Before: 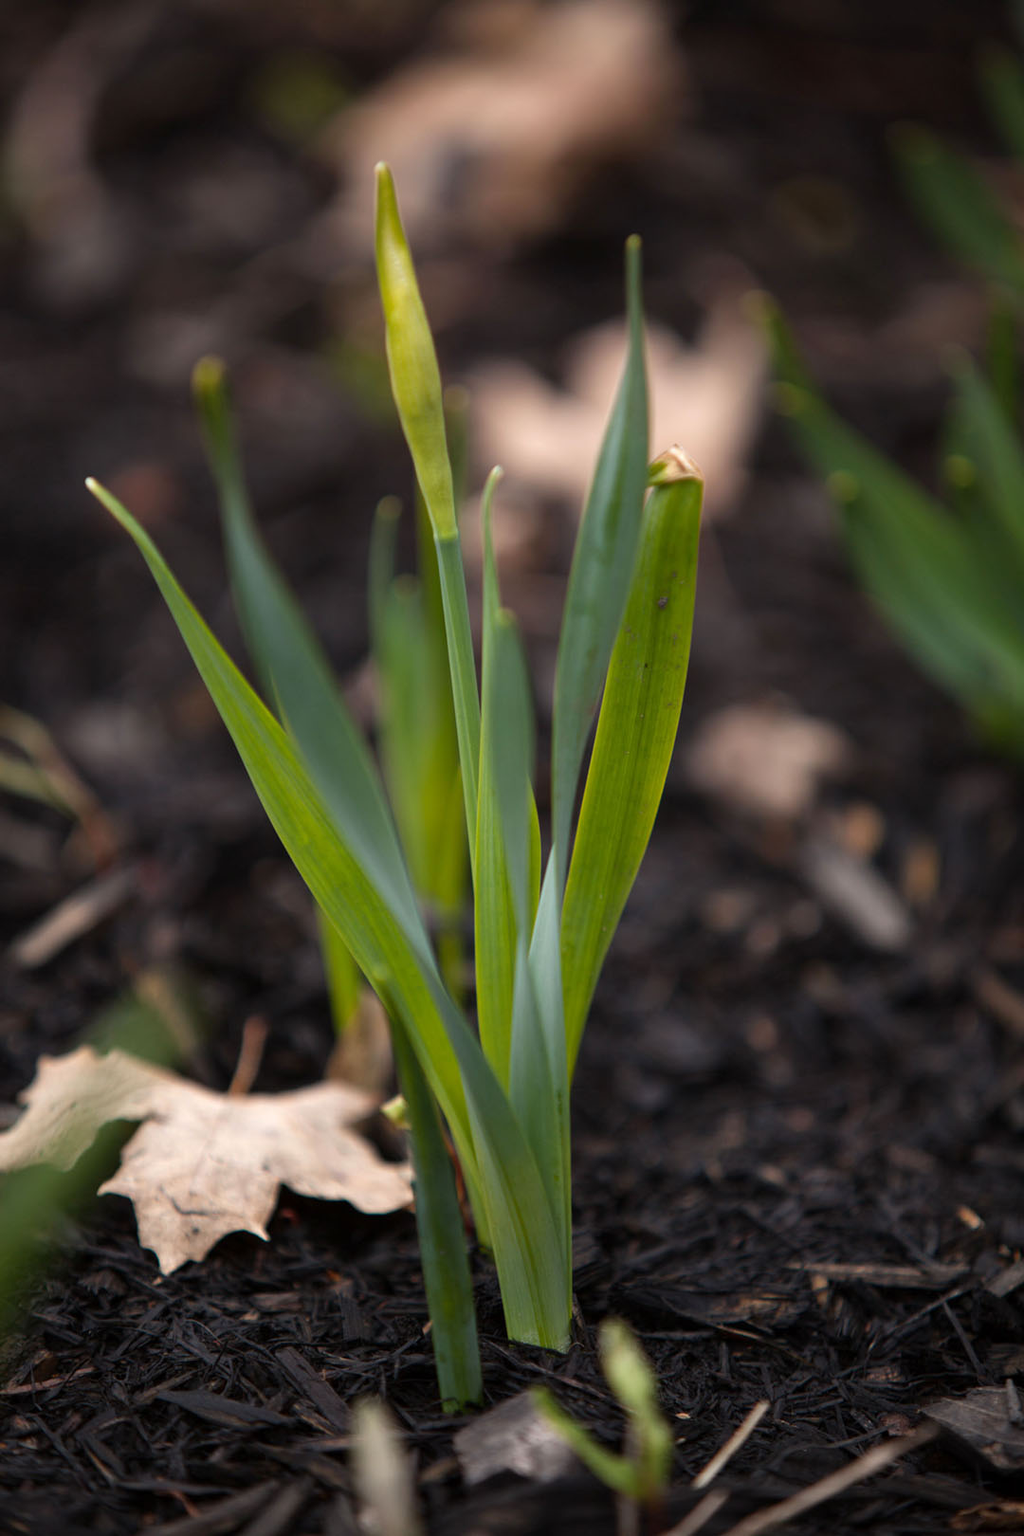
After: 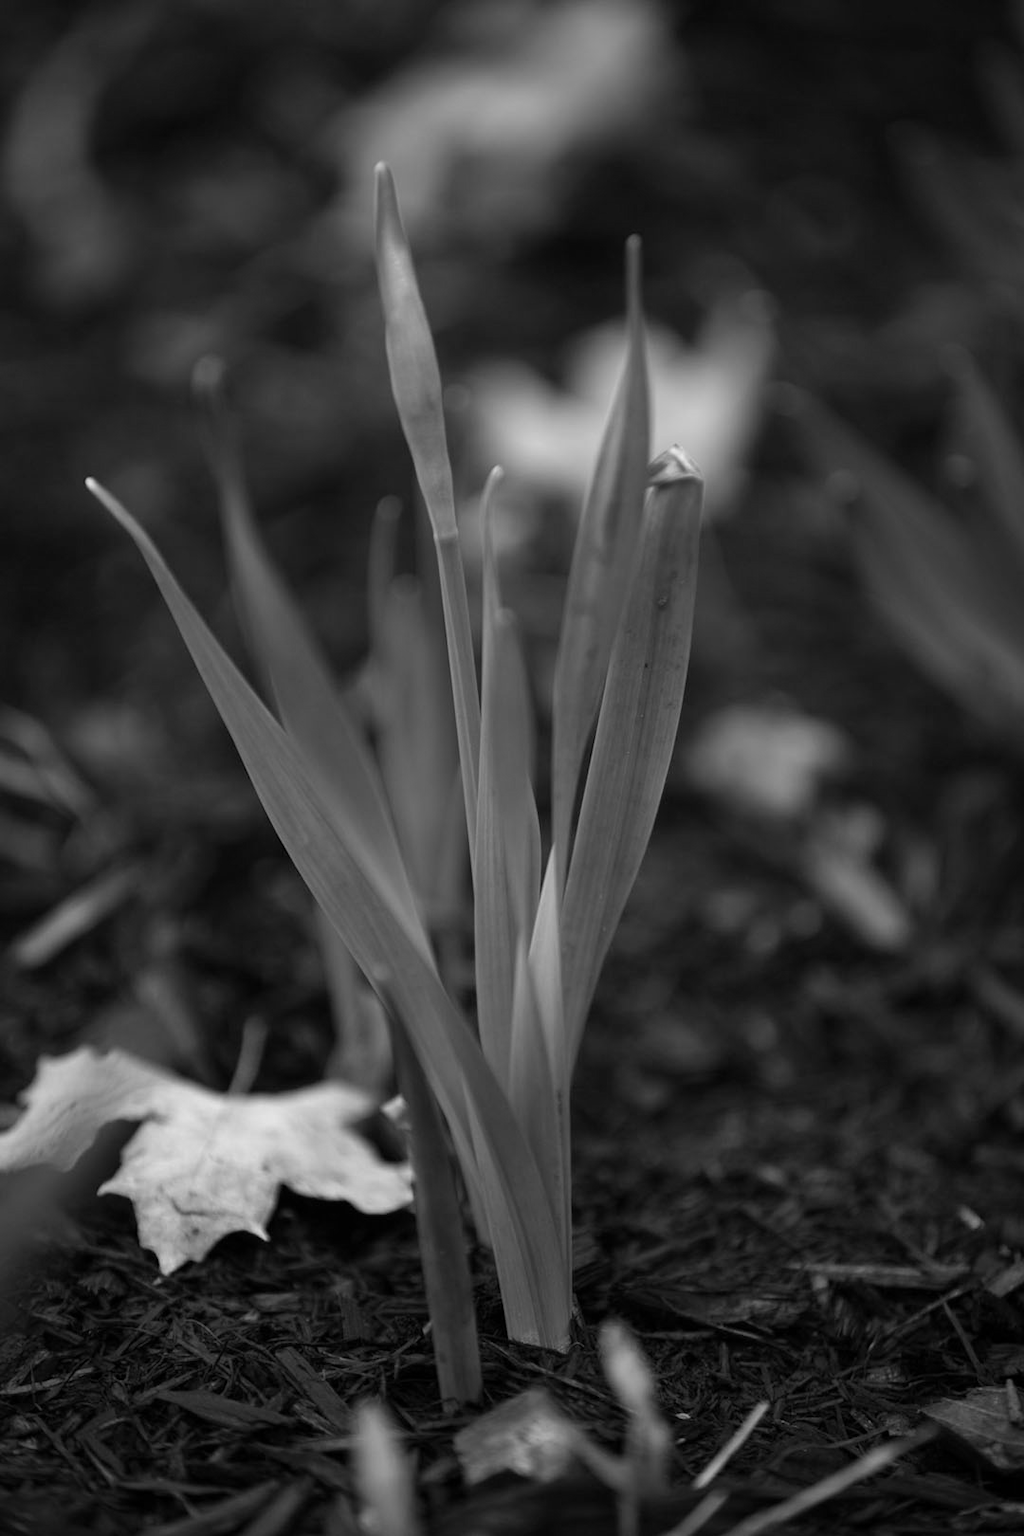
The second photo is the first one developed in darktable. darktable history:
color calibration: output gray [0.253, 0.26, 0.487, 0], gray › normalize channels true, x 0.341, y 0.354, temperature 5171.66 K, gamut compression 0.024
